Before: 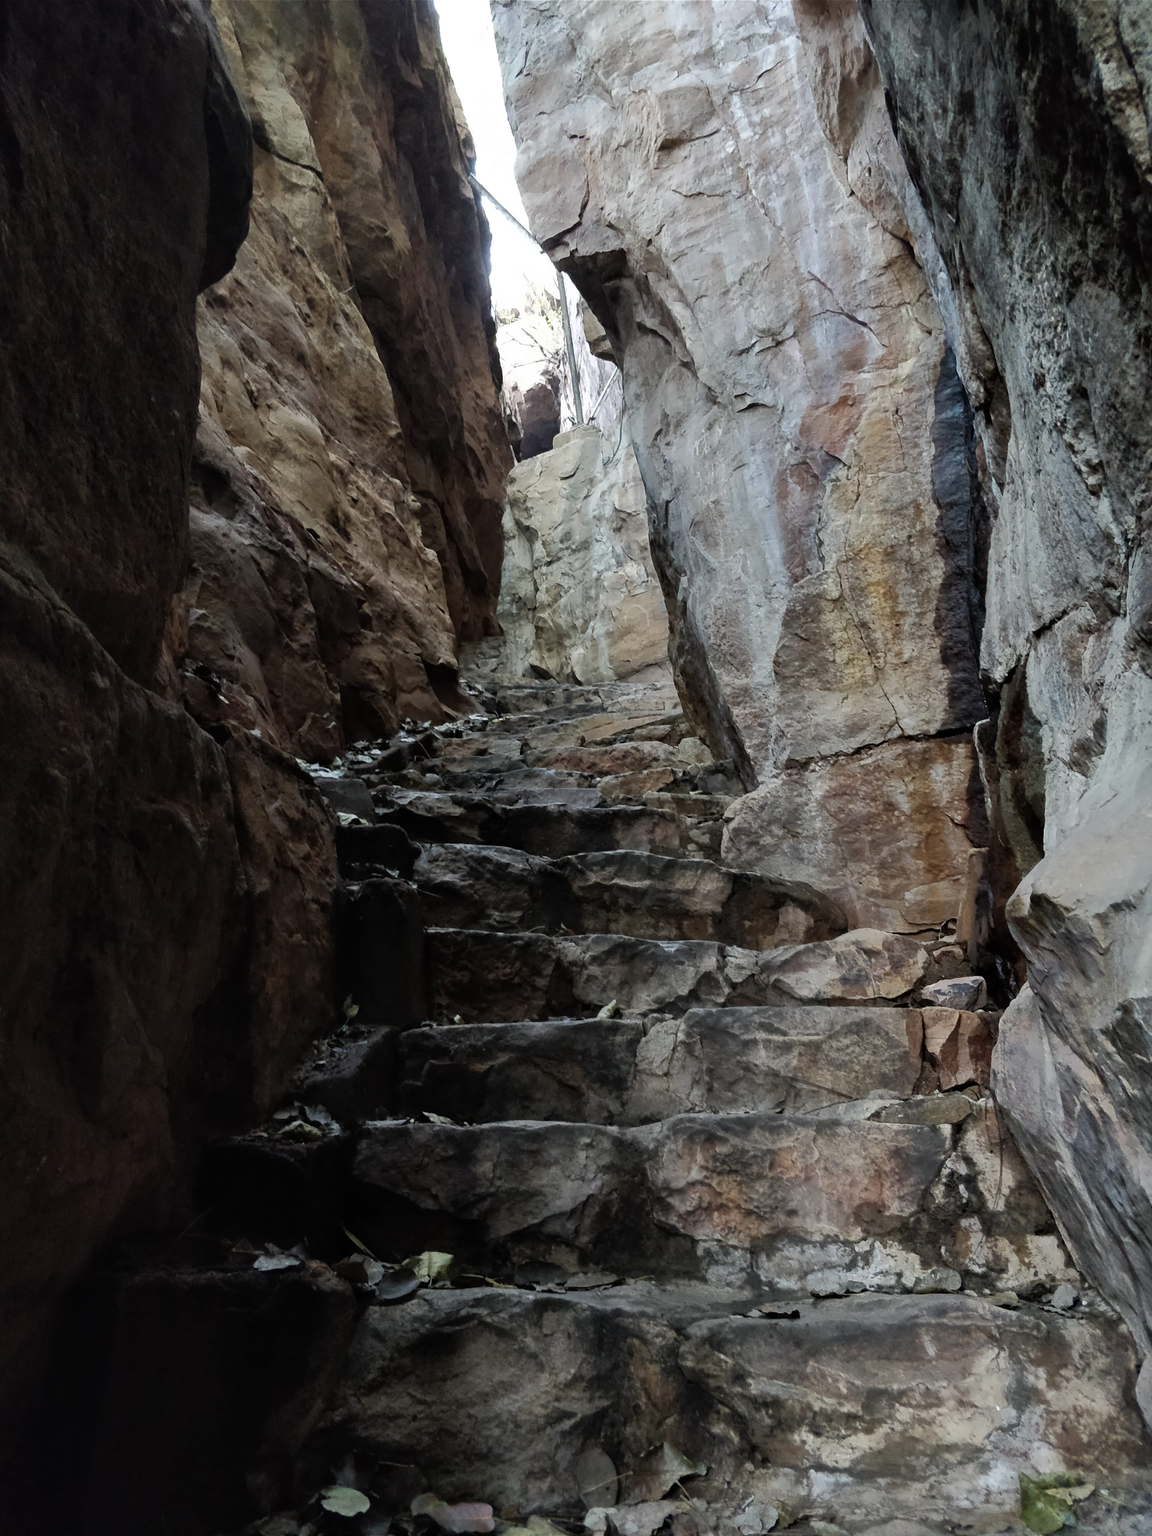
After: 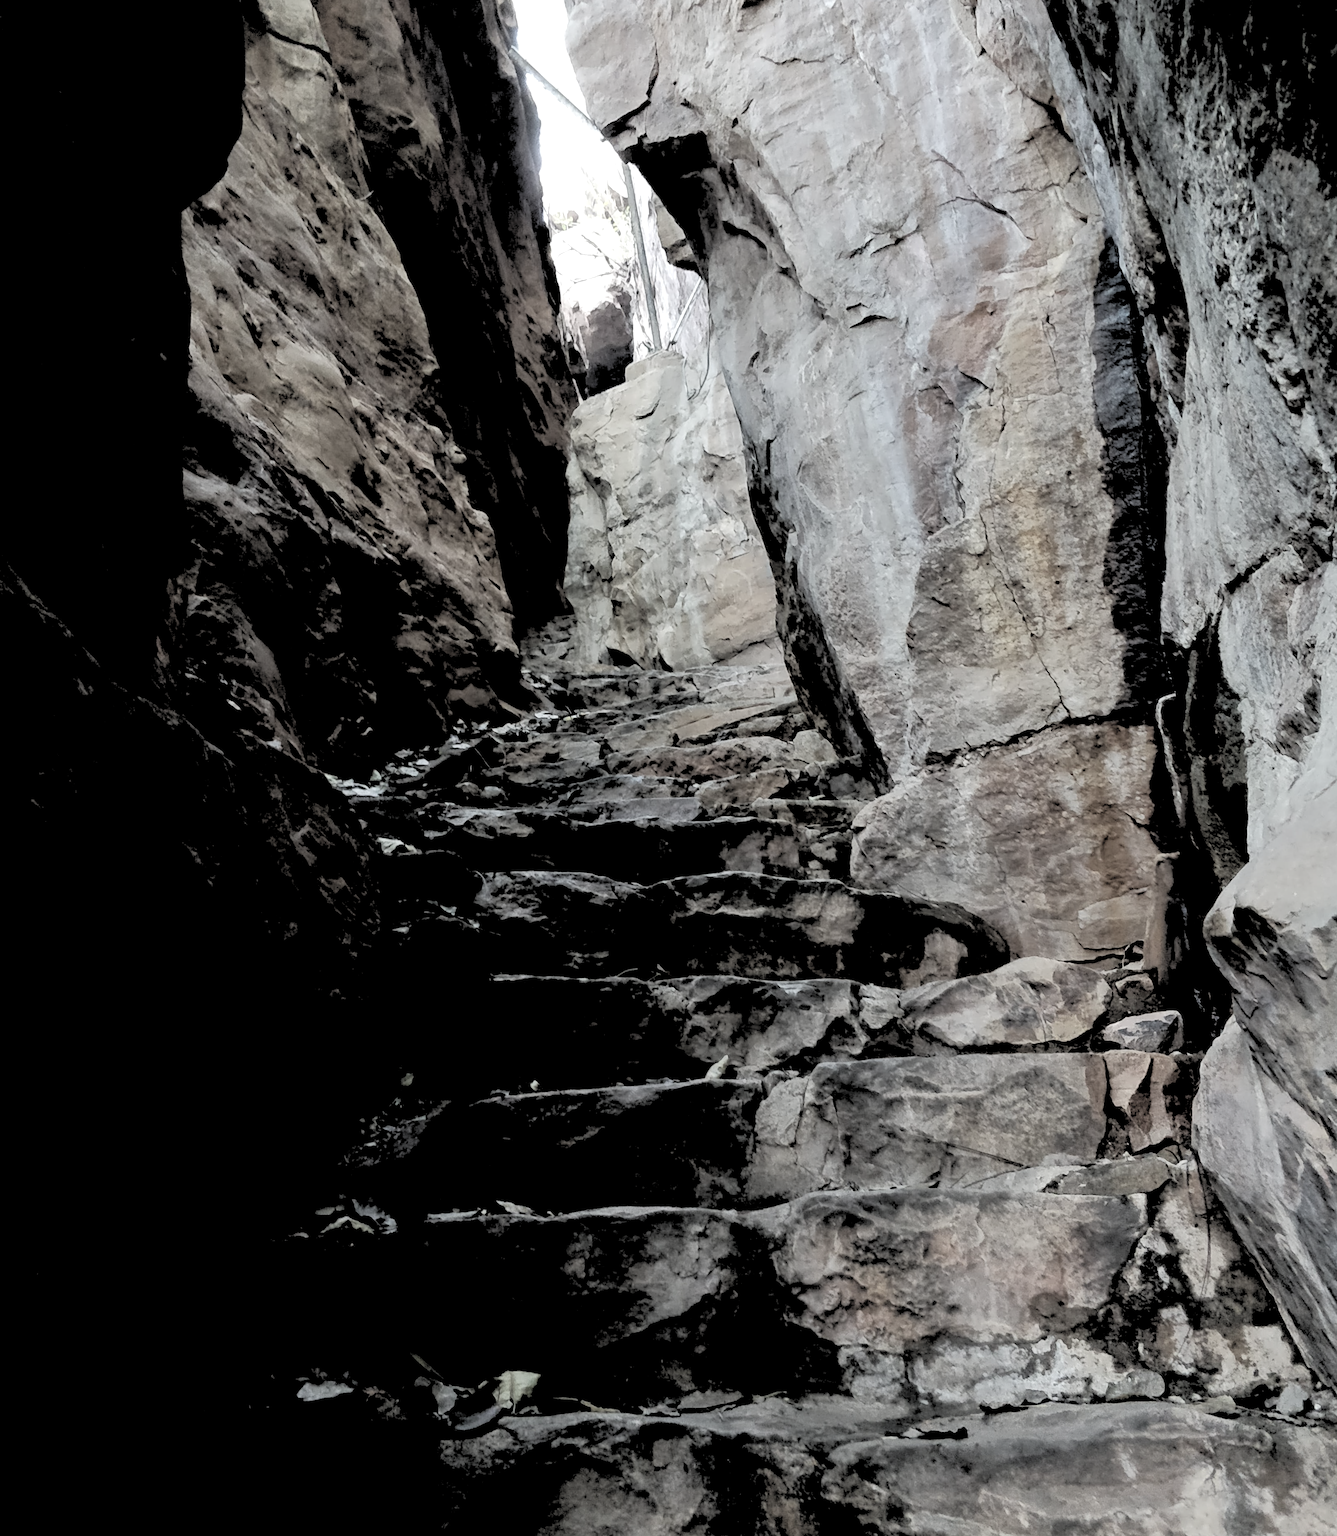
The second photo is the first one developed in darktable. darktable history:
contrast brightness saturation: brightness 0.18, saturation -0.5
crop: left 1.507%, top 6.147%, right 1.379%, bottom 6.637%
rgb levels: levels [[0.029, 0.461, 0.922], [0, 0.5, 1], [0, 0.5, 1]]
rotate and perspective: rotation -2.12°, lens shift (vertical) 0.009, lens shift (horizontal) -0.008, automatic cropping original format, crop left 0.036, crop right 0.964, crop top 0.05, crop bottom 0.959
